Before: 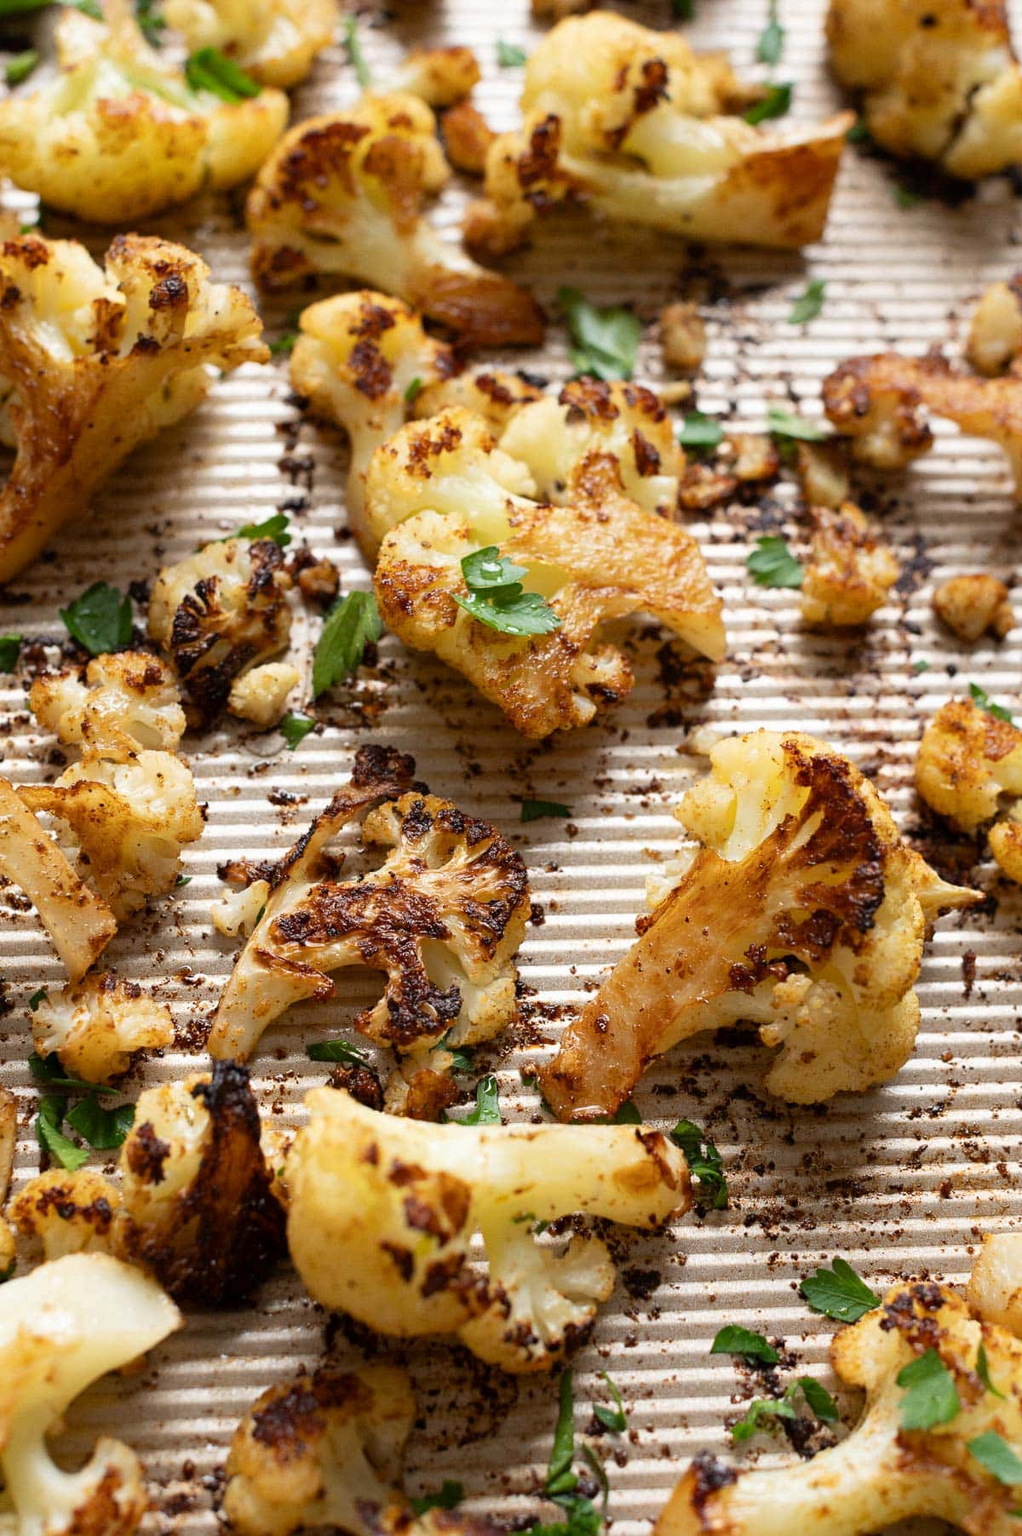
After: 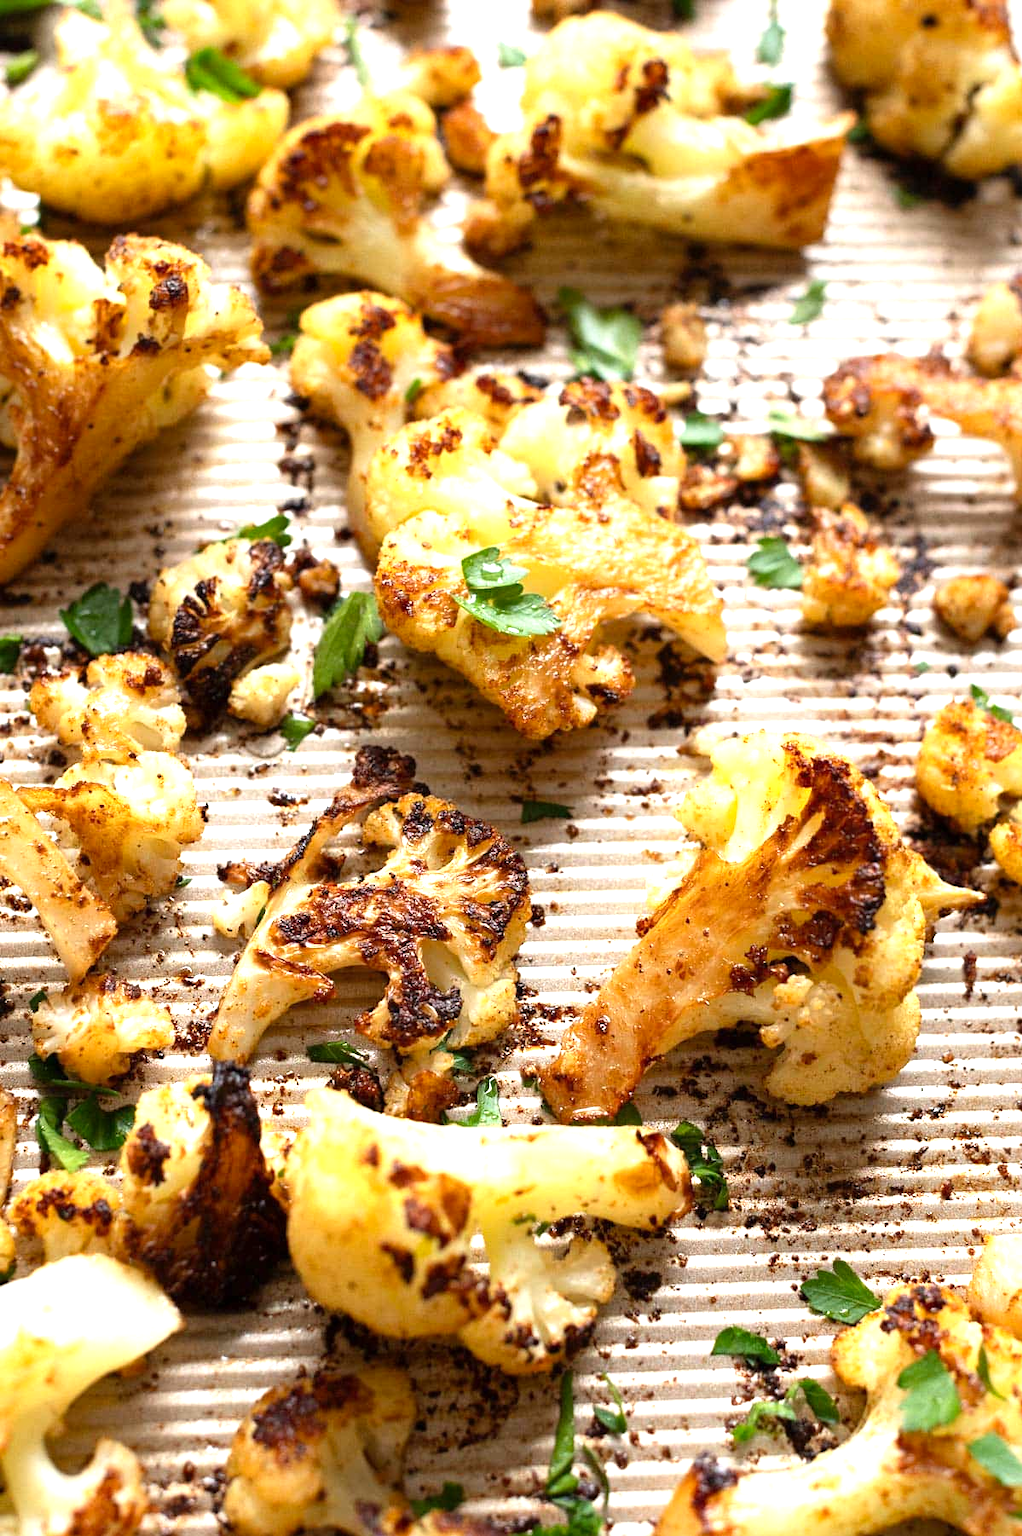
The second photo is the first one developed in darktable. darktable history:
white balance: emerald 1
levels: levels [0, 0.394, 0.787]
crop: bottom 0.071%
